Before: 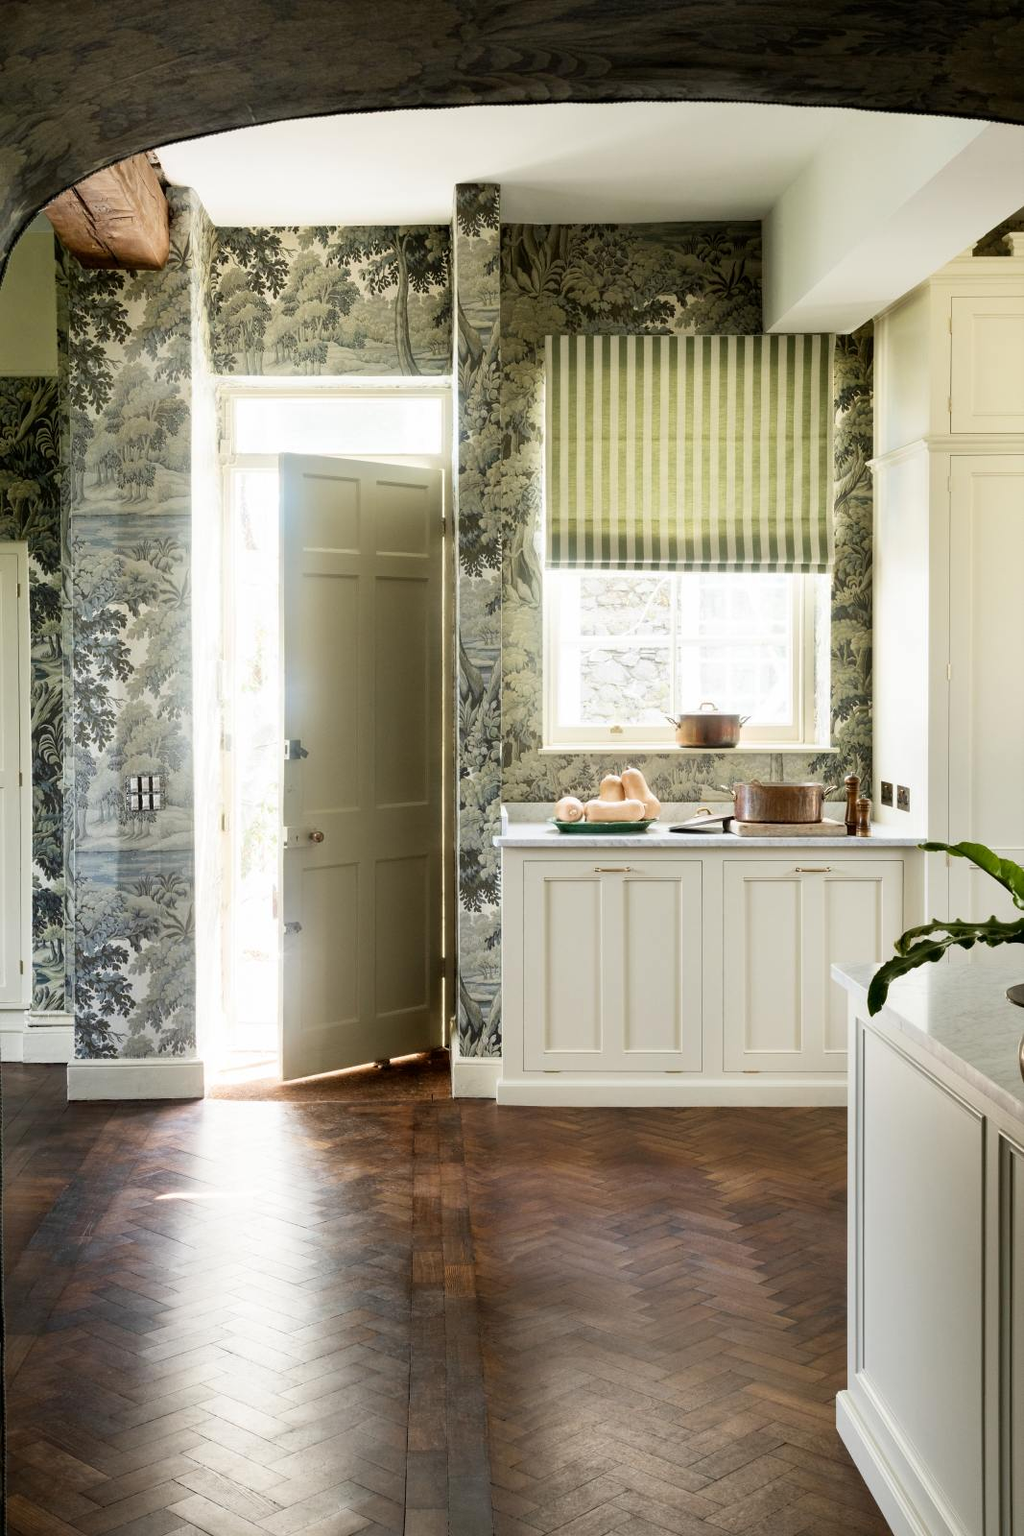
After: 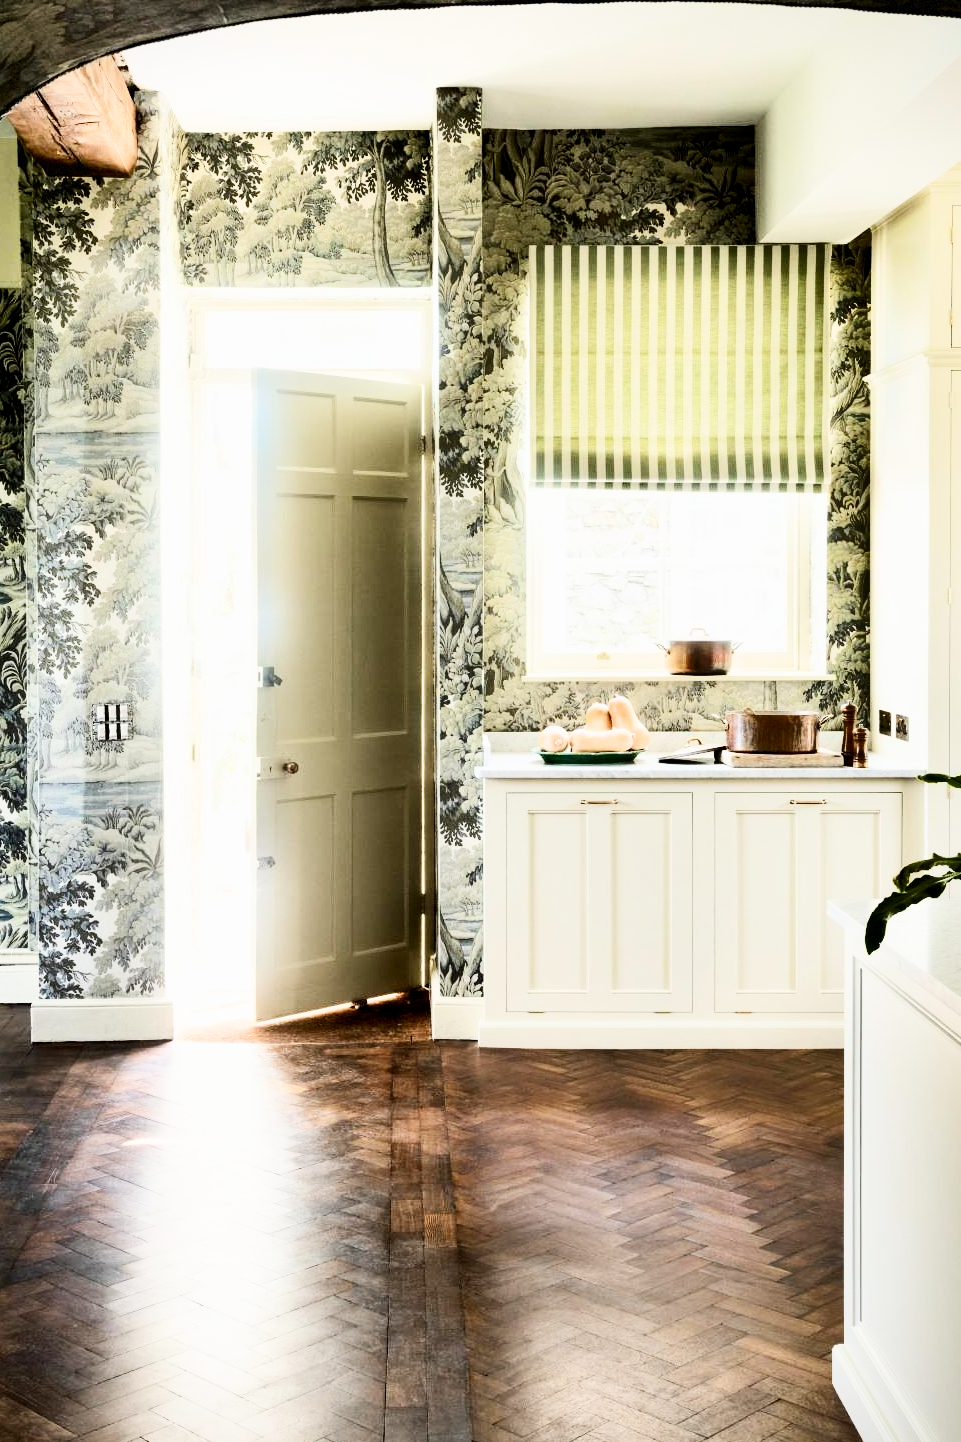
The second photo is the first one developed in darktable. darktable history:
filmic rgb: black relative exposure -5.02 EV, white relative exposure 4 EV, hardness 2.88, contrast 1.1, highlights saturation mix -21.41%
contrast brightness saturation: contrast 0.285
vignetting: fall-off start 91.77%, brightness -0.234, saturation 0.15, dithering 8-bit output
exposure: exposure 1.154 EV, compensate highlight preservation false
shadows and highlights: soften with gaussian
crop: left 3.741%, top 6.512%, right 6.153%, bottom 3.334%
